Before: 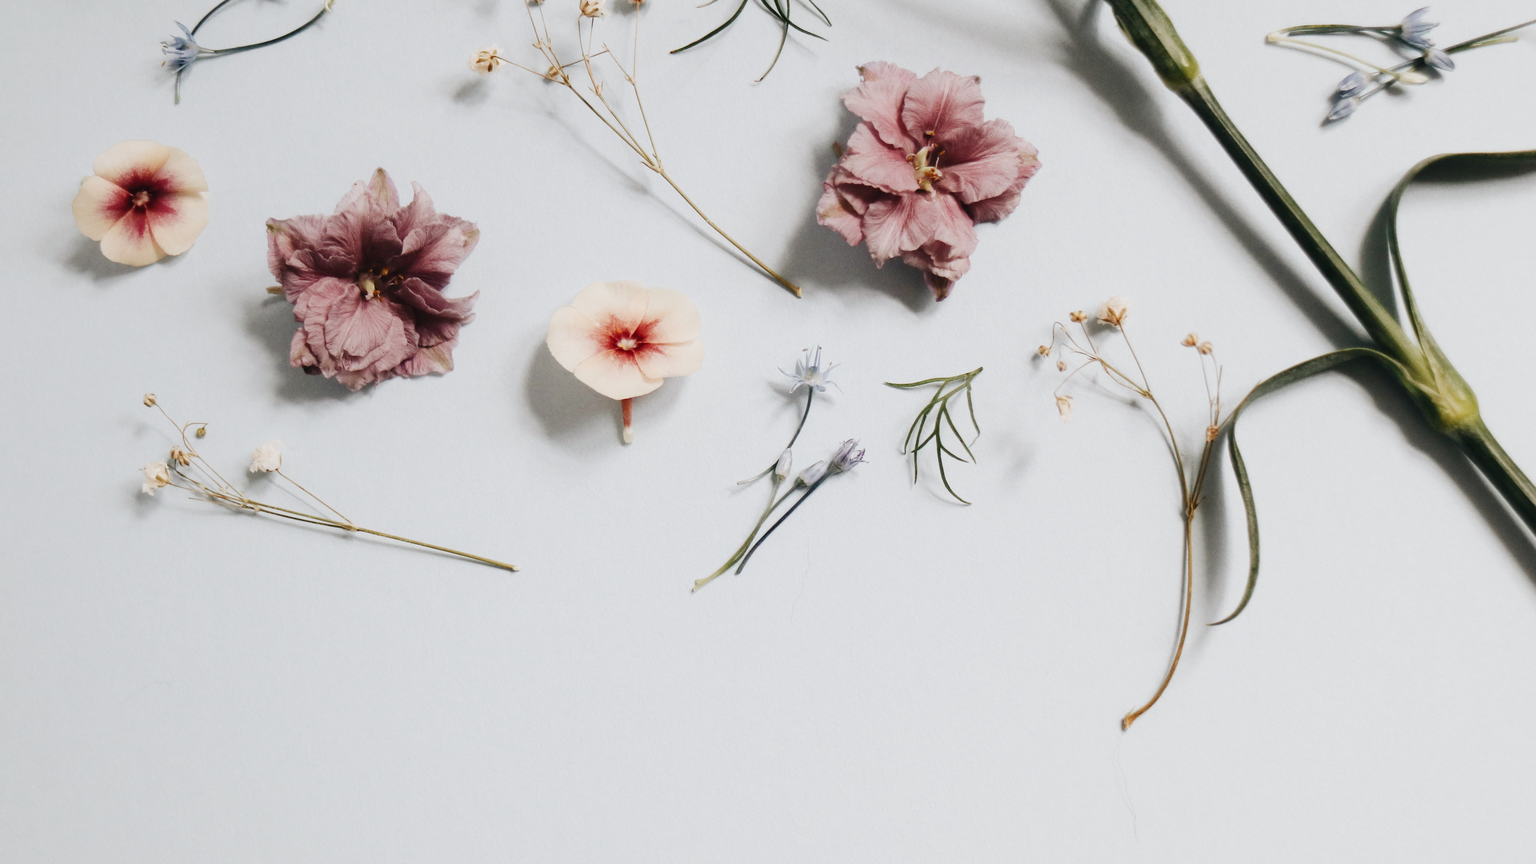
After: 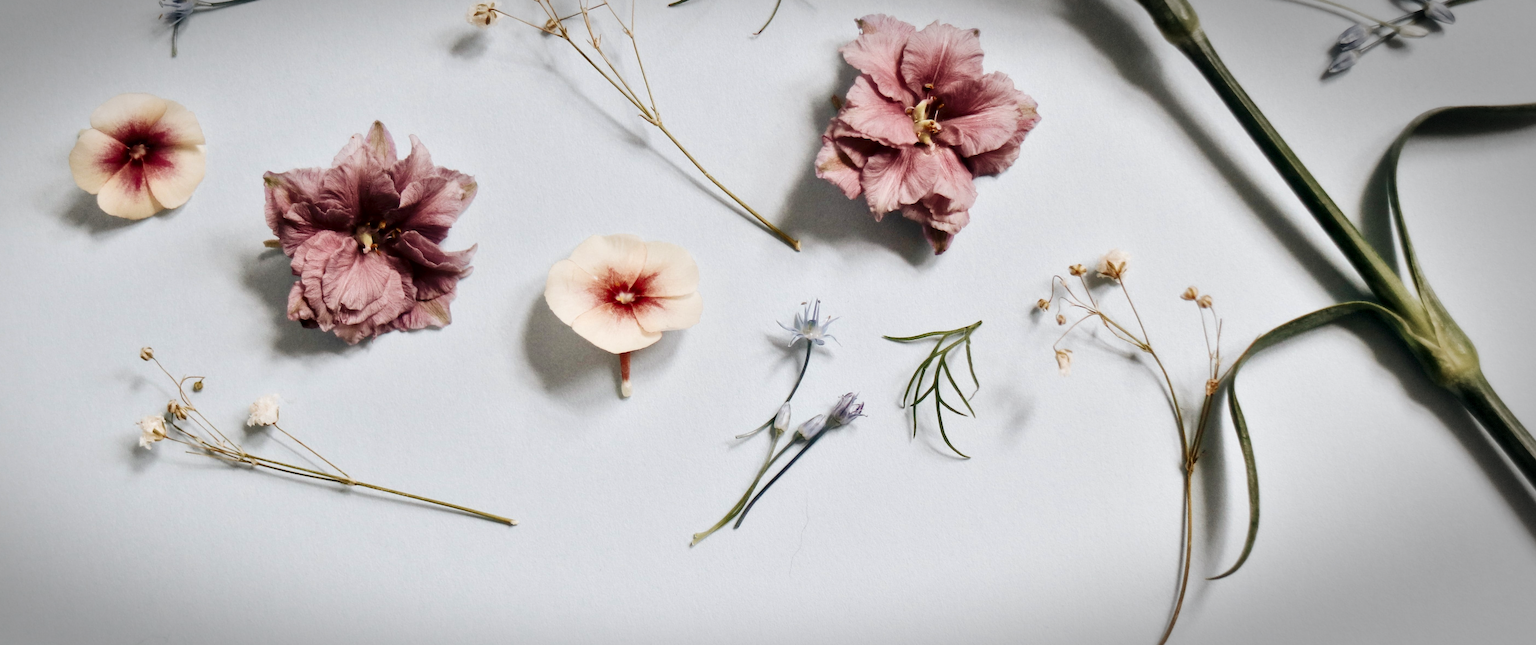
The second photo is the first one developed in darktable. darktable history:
local contrast: mode bilateral grid, contrast 99, coarseness 99, detail 165%, midtone range 0.2
crop: left 0.264%, top 5.521%, bottom 19.906%
velvia: on, module defaults
vignetting: center (-0.121, -0.005), automatic ratio true, dithering 8-bit output
